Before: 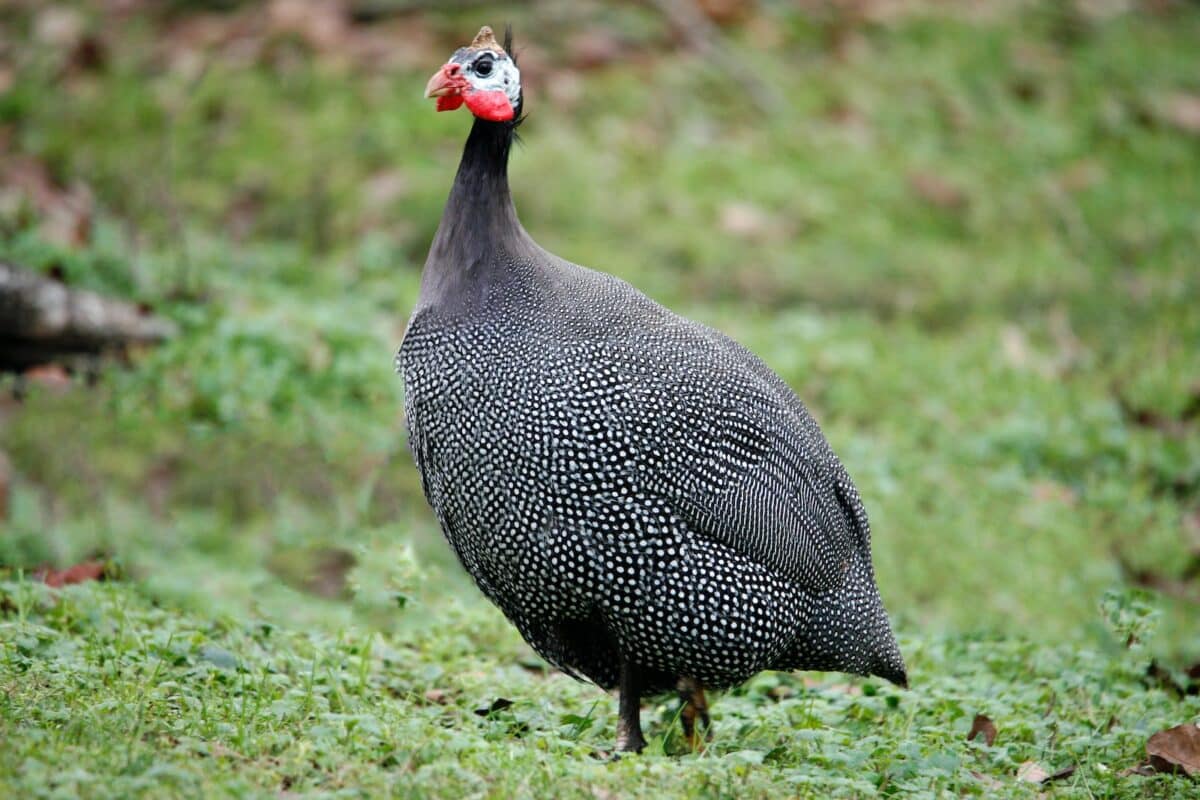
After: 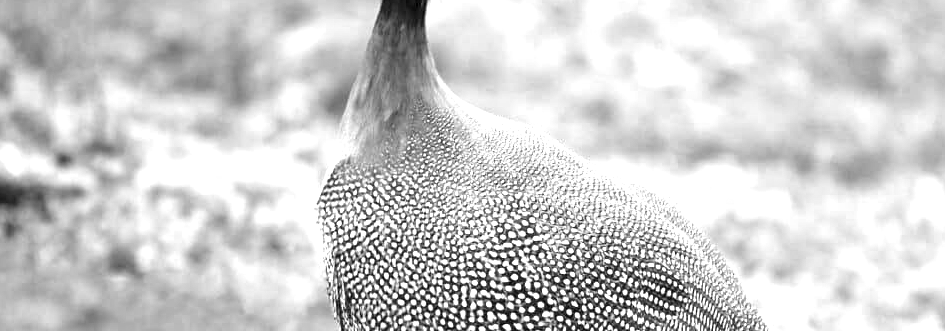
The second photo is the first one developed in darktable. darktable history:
crop: left 6.884%, top 18.703%, right 14.305%, bottom 39.799%
color calibration: output gray [0.21, 0.42, 0.37, 0], gray › normalize channels true, illuminant custom, x 0.388, y 0.387, temperature 3814.43 K, gamut compression 0.011
exposure: exposure 1.501 EV, compensate highlight preservation false
